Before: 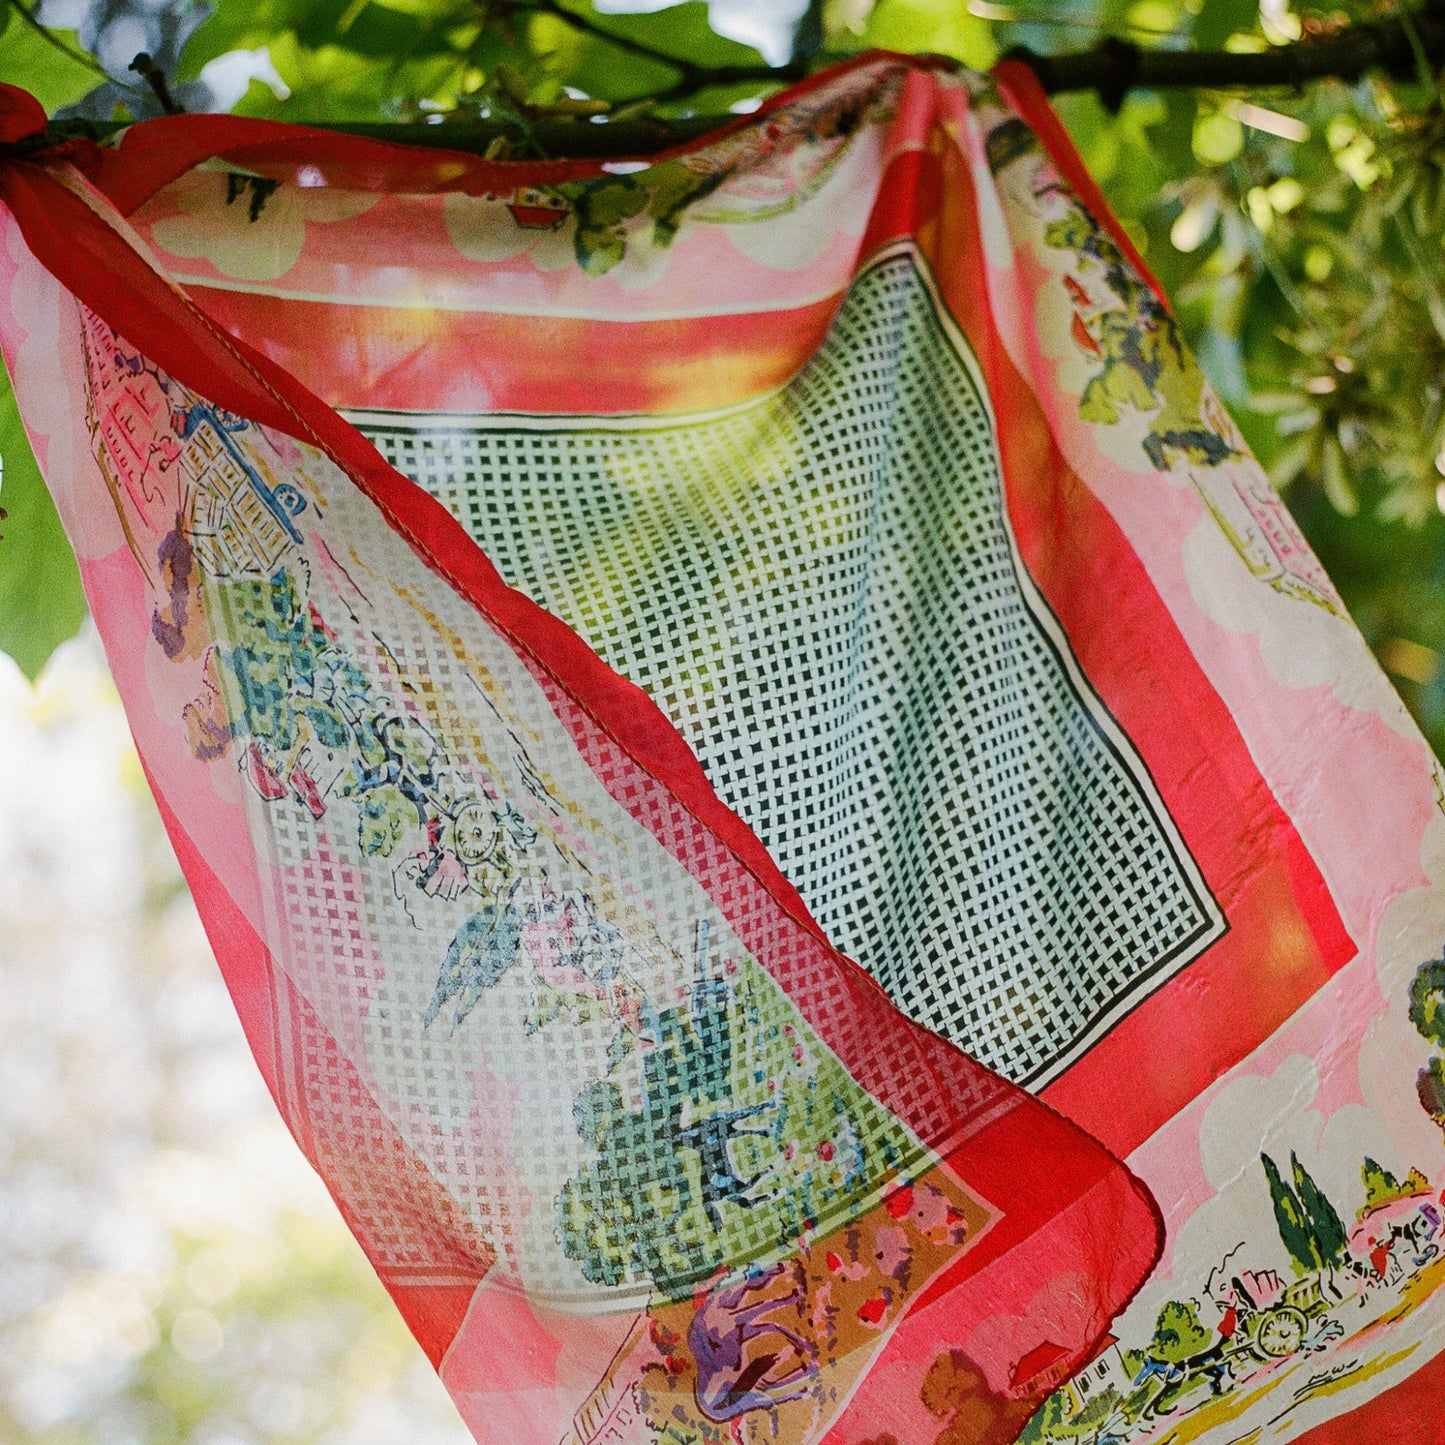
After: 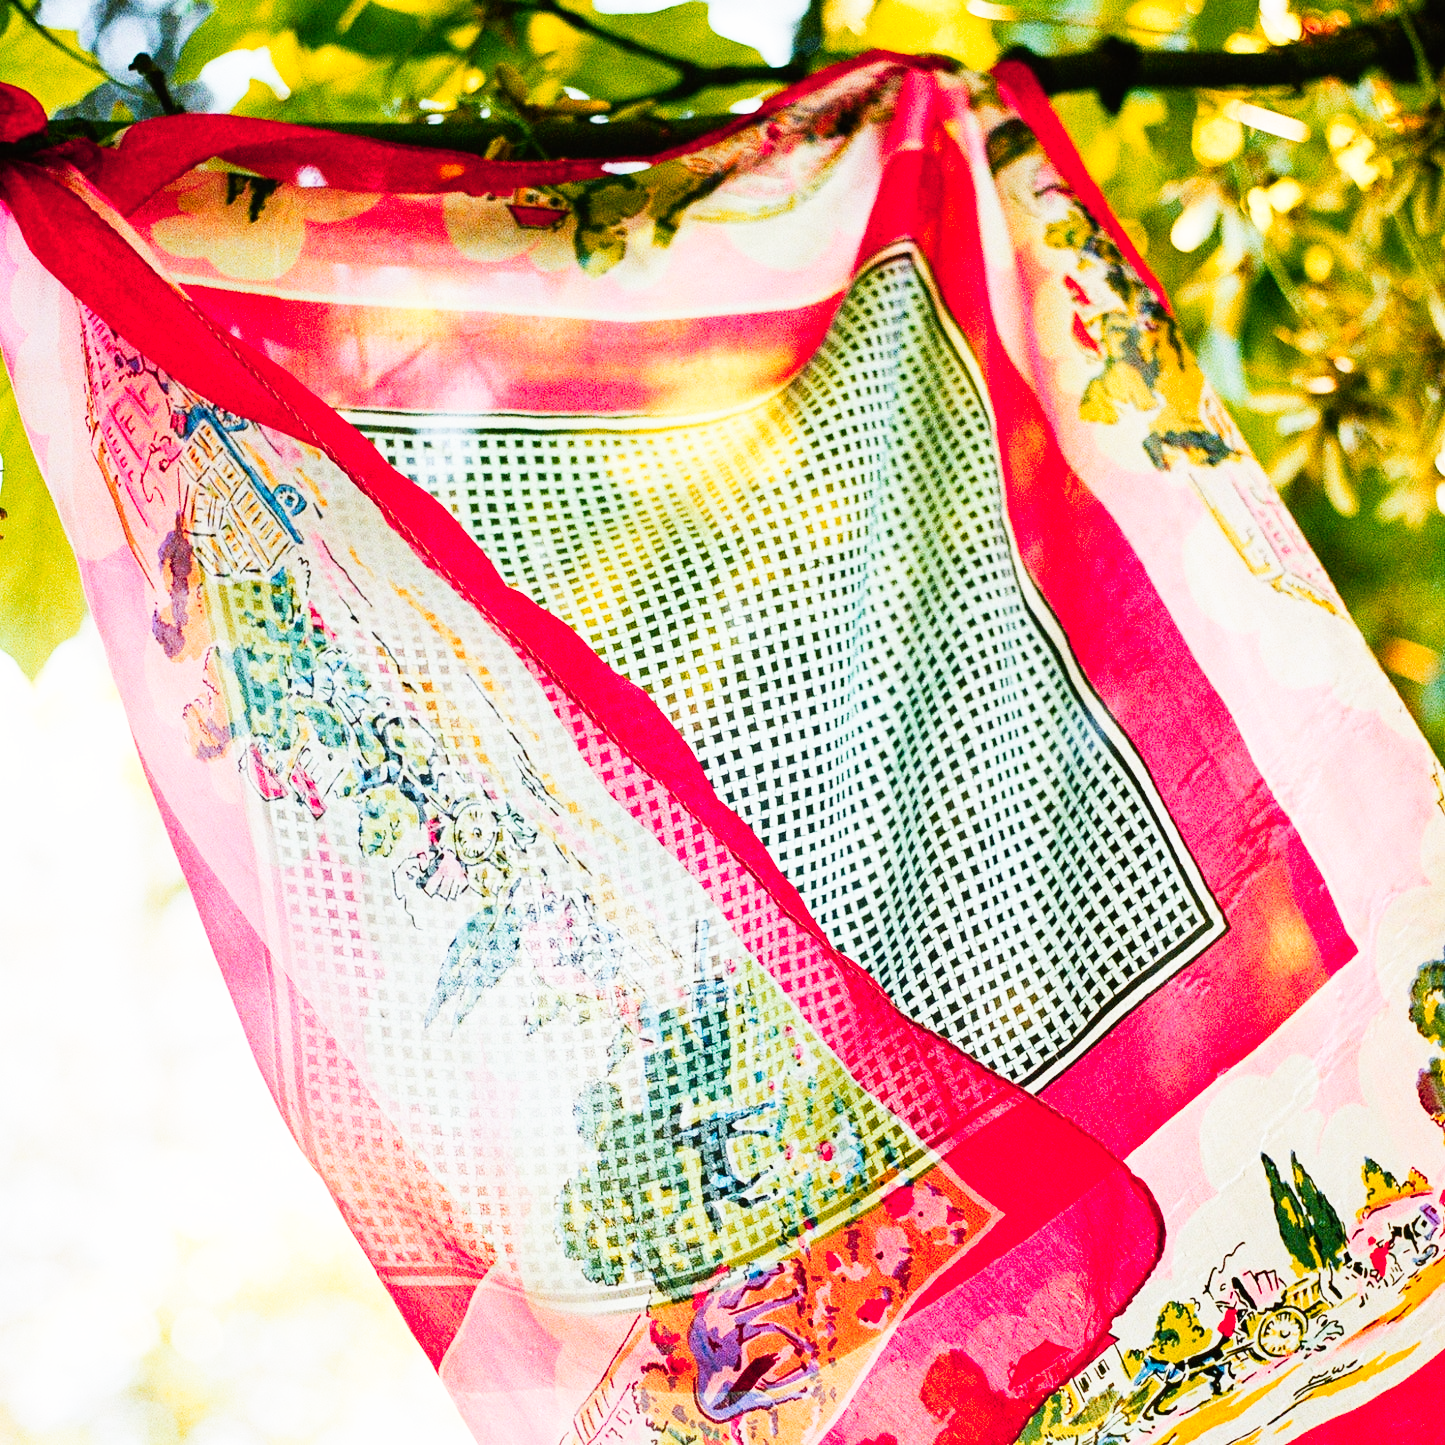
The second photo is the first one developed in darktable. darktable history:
base curve: curves: ch0 [(0, 0) (0.007, 0.004) (0.027, 0.03) (0.046, 0.07) (0.207, 0.54) (0.442, 0.872) (0.673, 0.972) (1, 1)], preserve colors none
color zones: curves: ch1 [(0.235, 0.558) (0.75, 0.5)]; ch2 [(0.25, 0.462) (0.749, 0.457)], mix 25.94%
levels: levels [0, 0.478, 1]
contrast brightness saturation: saturation -0.04
